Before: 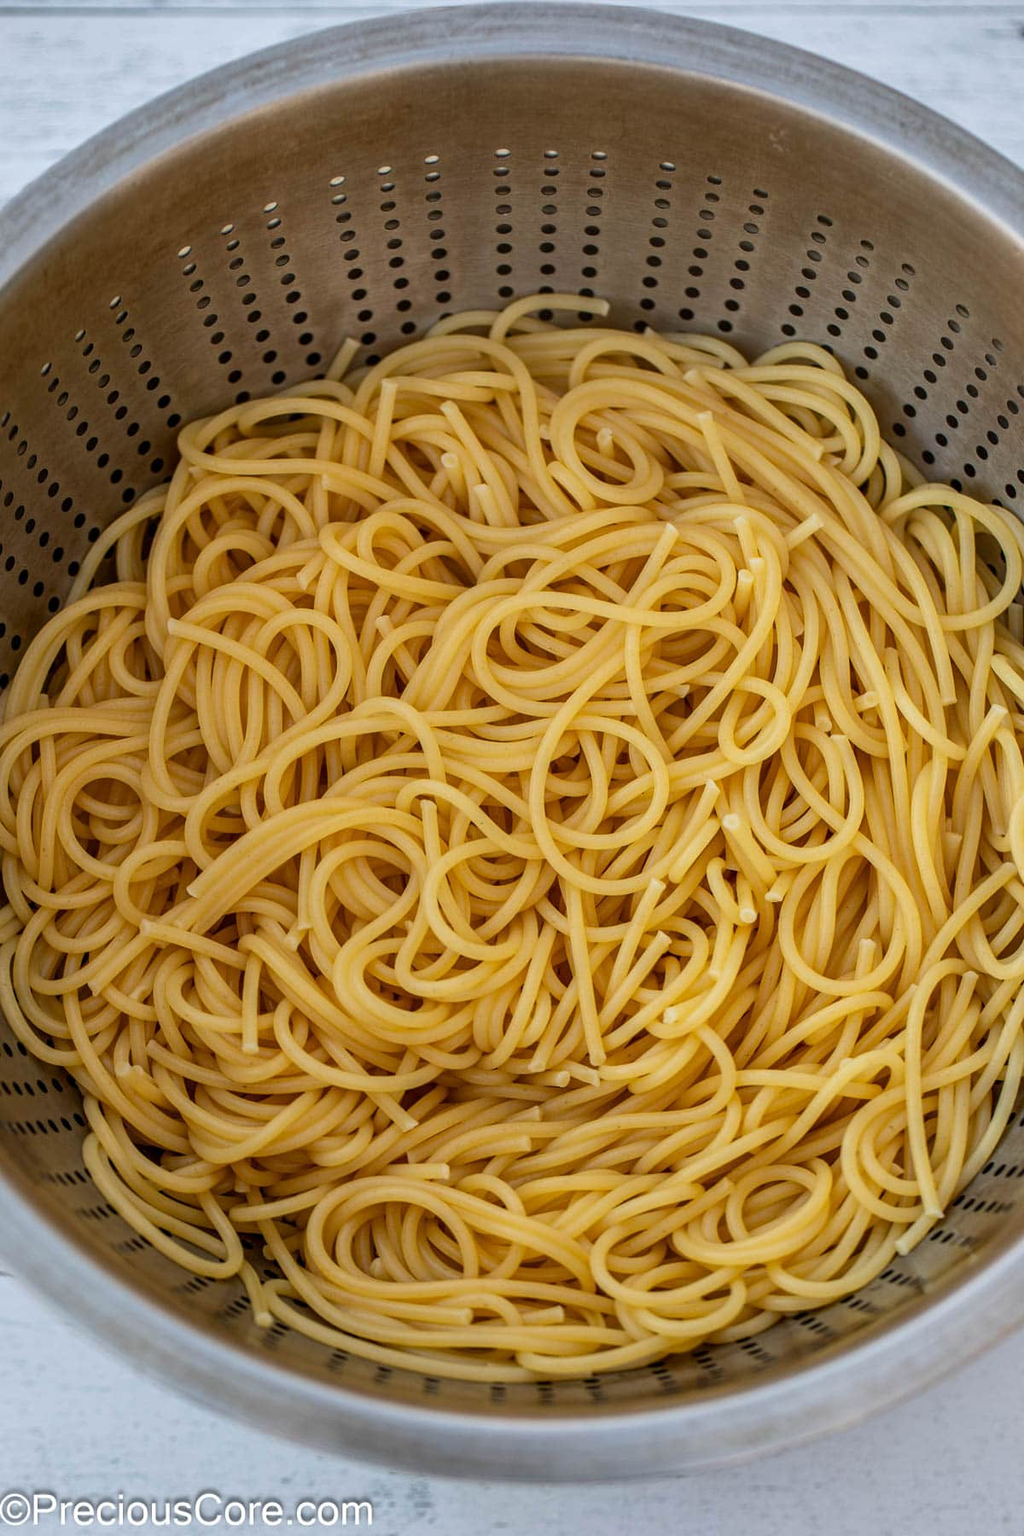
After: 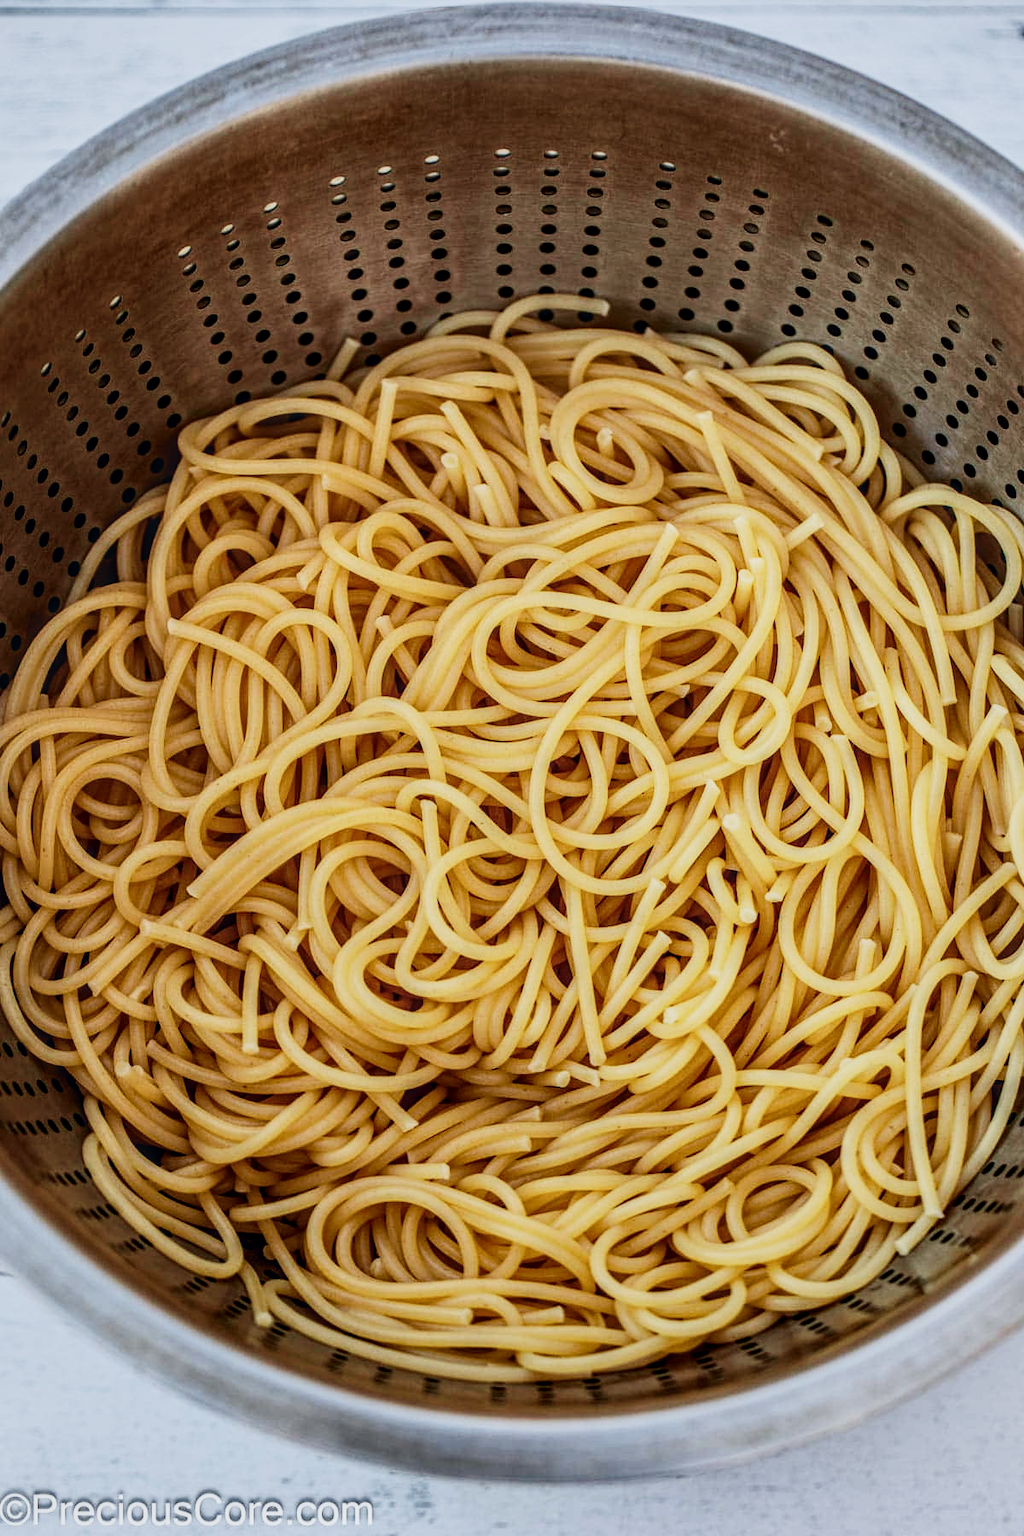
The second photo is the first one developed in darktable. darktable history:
sigmoid: contrast 1.6, skew -0.2, preserve hue 0%, red attenuation 0.1, red rotation 0.035, green attenuation 0.1, green rotation -0.017, blue attenuation 0.15, blue rotation -0.052, base primaries Rec2020
local contrast: highlights 61%, detail 143%, midtone range 0.428
tone curve: curves: ch0 [(0, 0.045) (0.155, 0.169) (0.46, 0.466) (0.751, 0.788) (1, 0.961)]; ch1 [(0, 0) (0.43, 0.408) (0.472, 0.469) (0.505, 0.503) (0.553, 0.563) (0.592, 0.581) (0.631, 0.625) (1, 1)]; ch2 [(0, 0) (0.505, 0.495) (0.55, 0.557) (0.583, 0.573) (1, 1)], color space Lab, independent channels, preserve colors none
